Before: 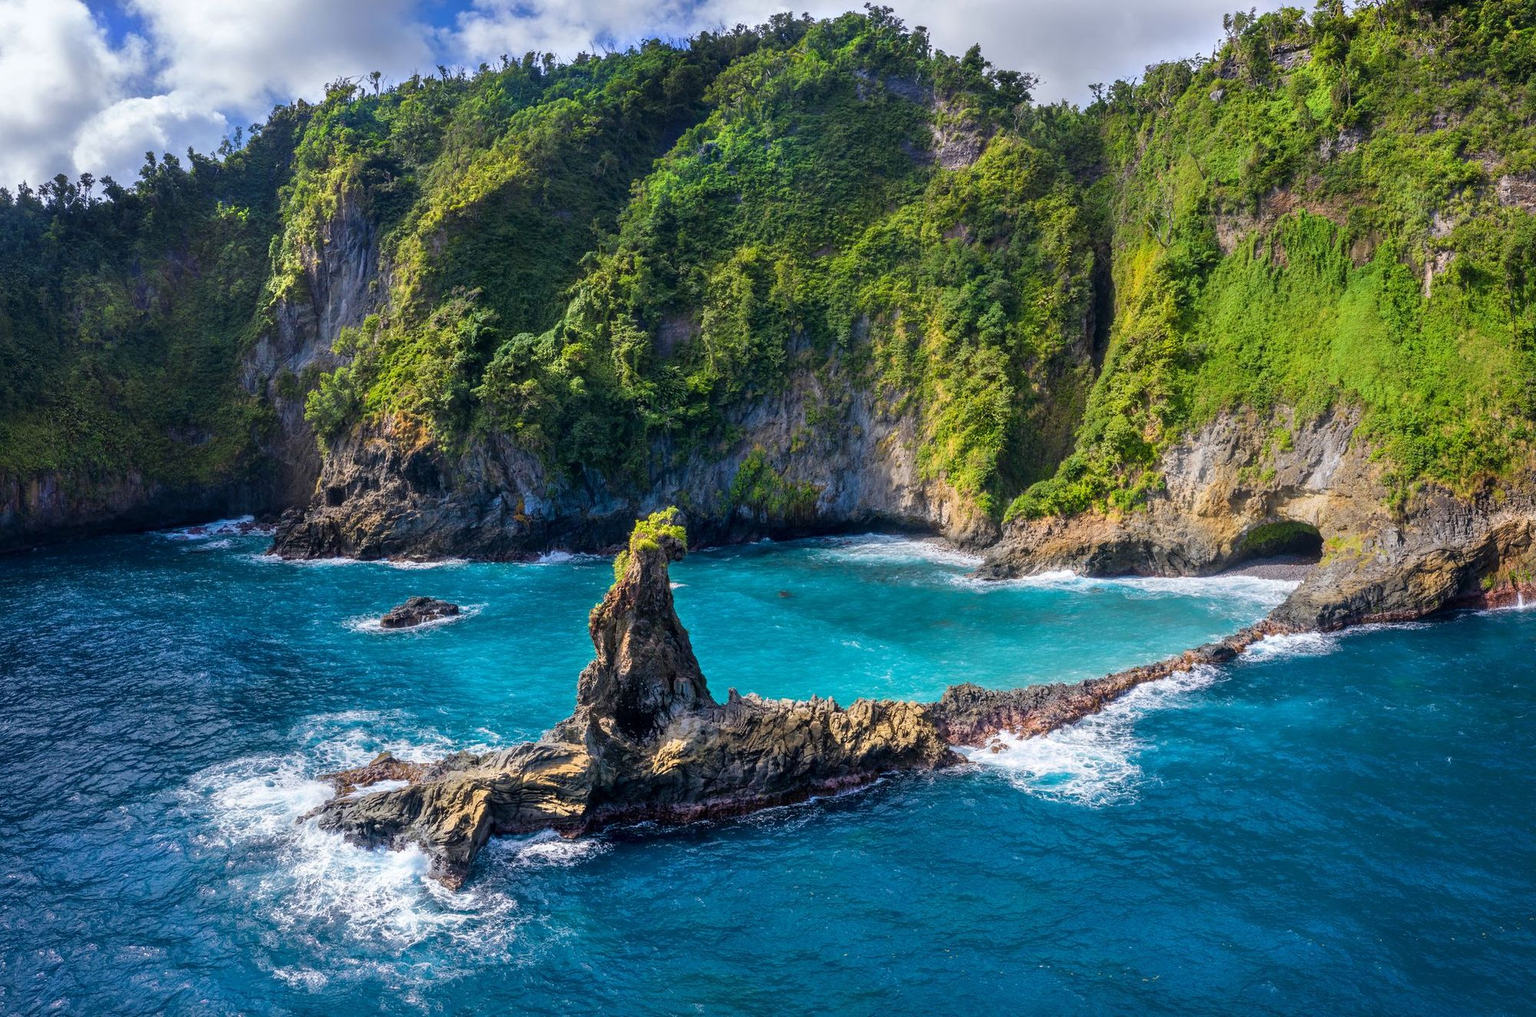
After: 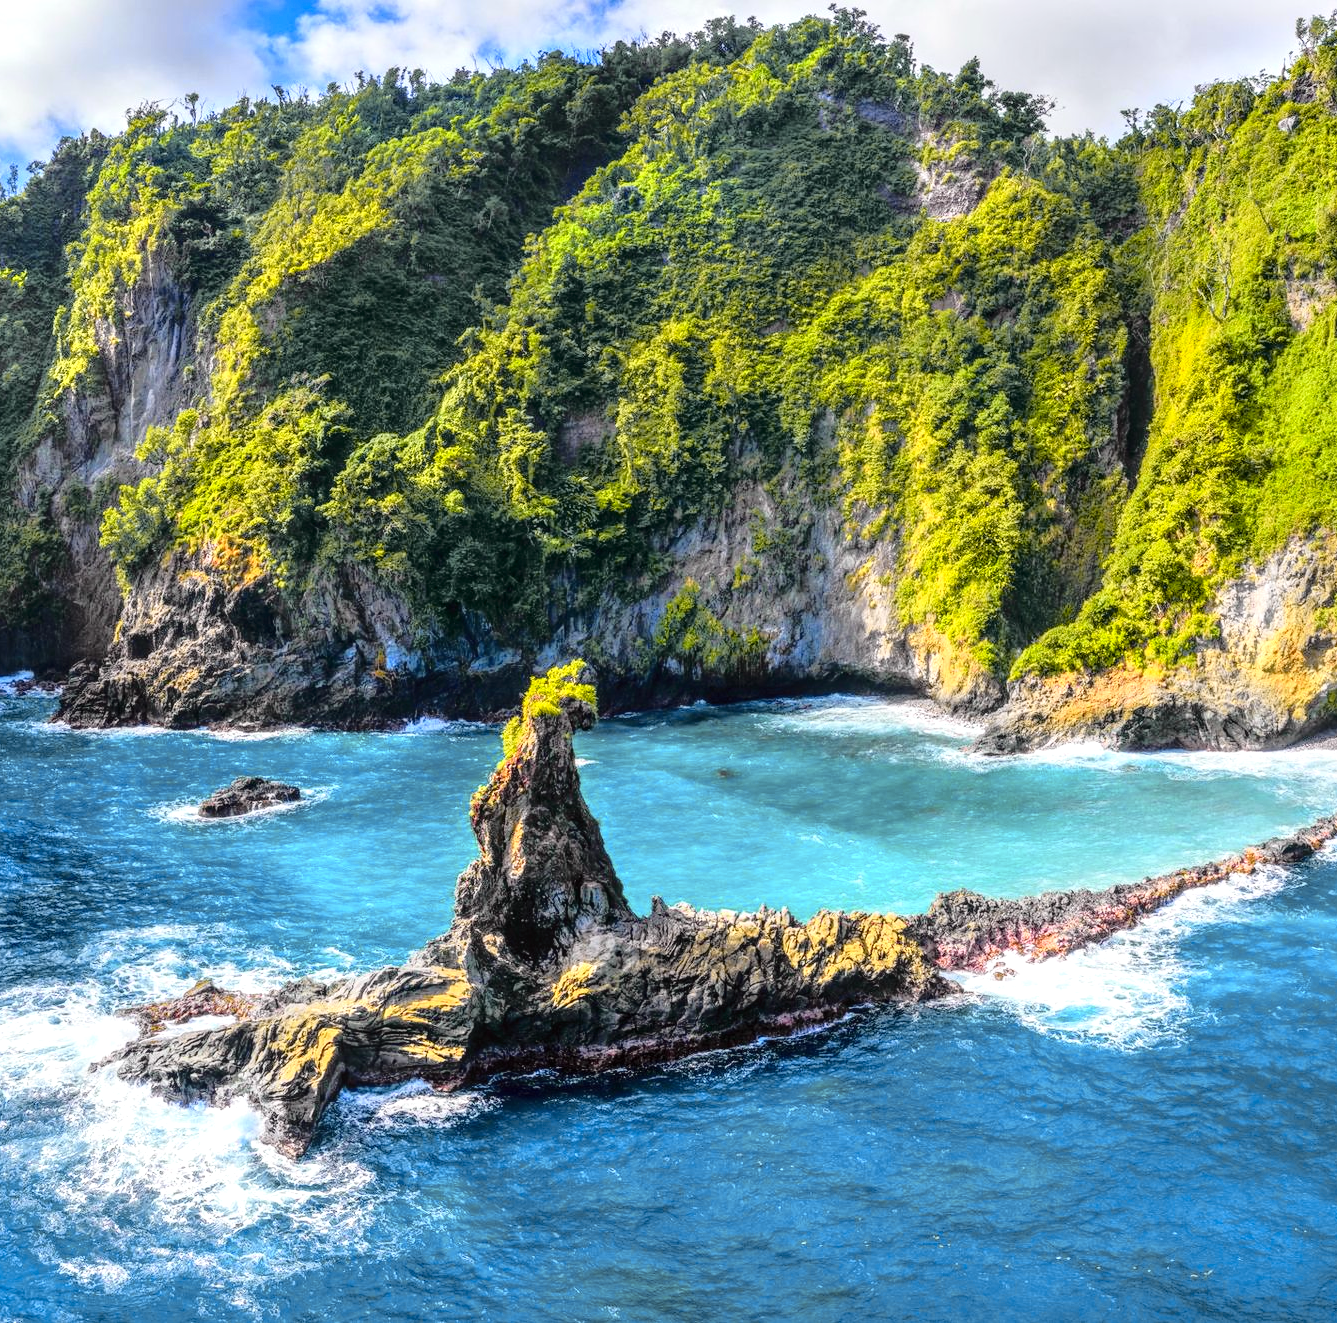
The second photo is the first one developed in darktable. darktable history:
tone curve: curves: ch0 [(0, 0.029) (0.168, 0.142) (0.359, 0.44) (0.469, 0.544) (0.634, 0.722) (0.858, 0.903) (1, 0.968)]; ch1 [(0, 0) (0.437, 0.453) (0.472, 0.47) (0.502, 0.502) (0.54, 0.534) (0.57, 0.592) (0.618, 0.66) (0.699, 0.749) (0.859, 0.919) (1, 1)]; ch2 [(0, 0) (0.33, 0.301) (0.421, 0.443) (0.476, 0.498) (0.505, 0.503) (0.547, 0.557) (0.586, 0.634) (0.608, 0.676) (1, 1)], color space Lab, independent channels, preserve colors none
exposure: exposure 0.602 EV, compensate exposure bias true, compensate highlight preservation false
local contrast: on, module defaults
crop and rotate: left 14.879%, right 18.234%
